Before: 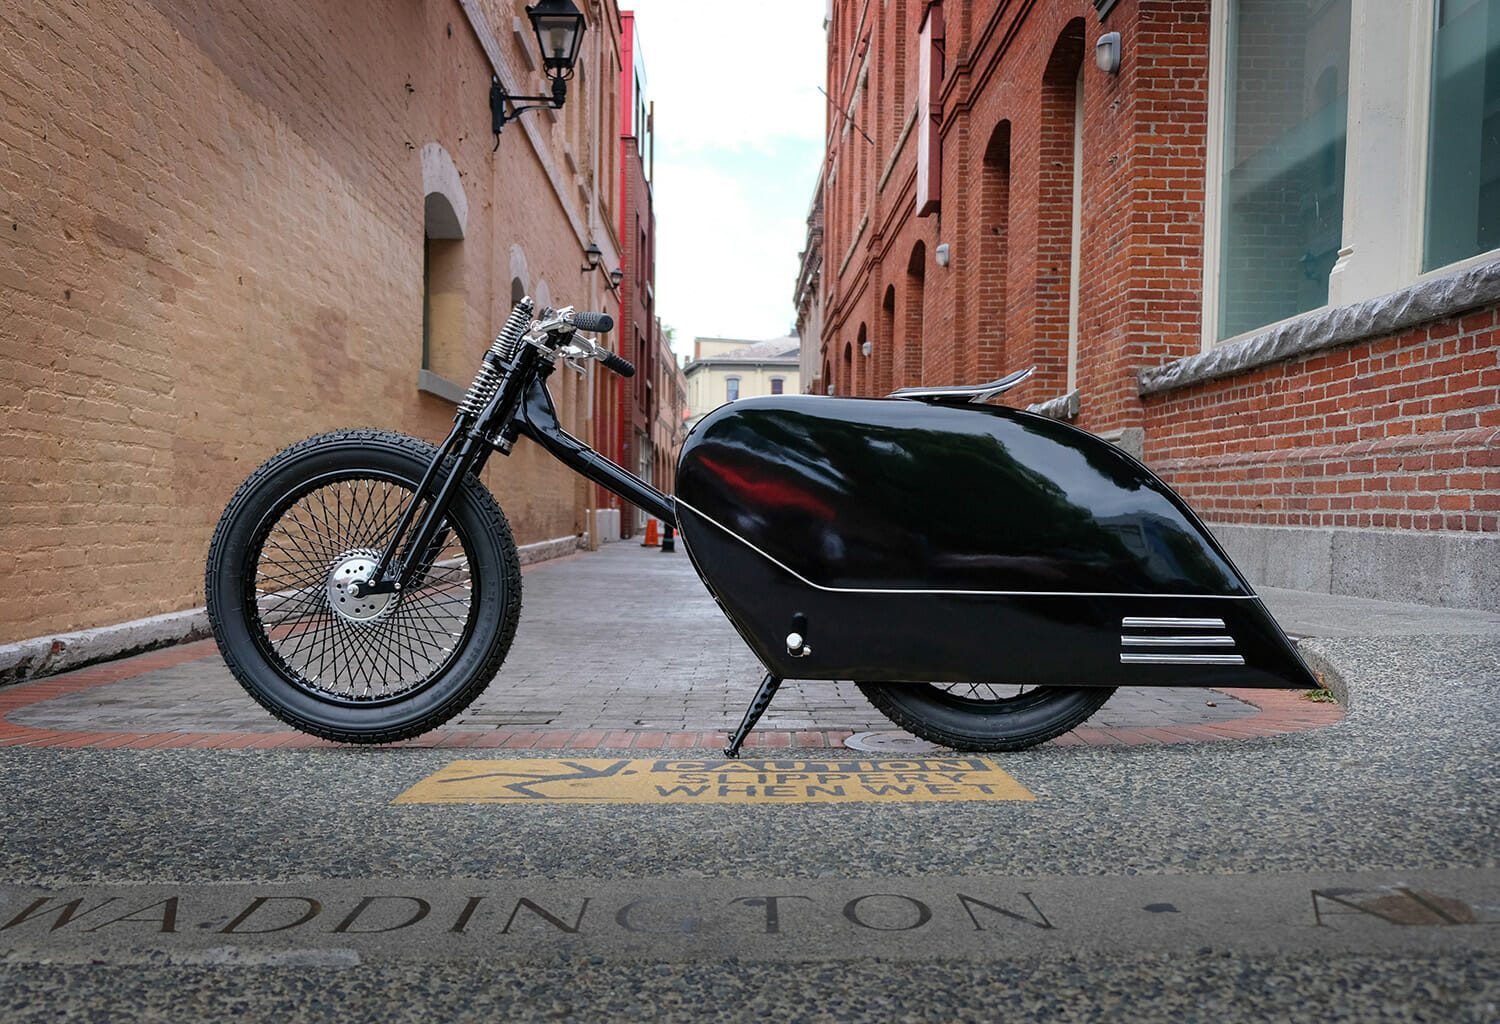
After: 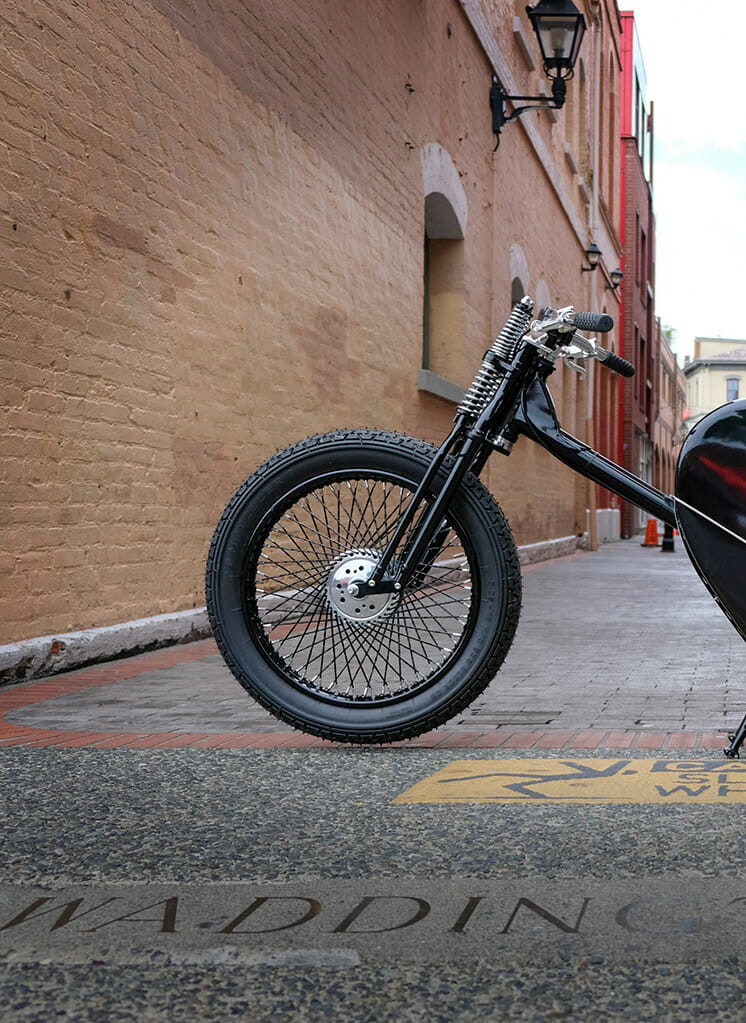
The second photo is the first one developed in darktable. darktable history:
tone equalizer: smoothing 1
crop and rotate: left 0.048%, top 0%, right 50.174%
